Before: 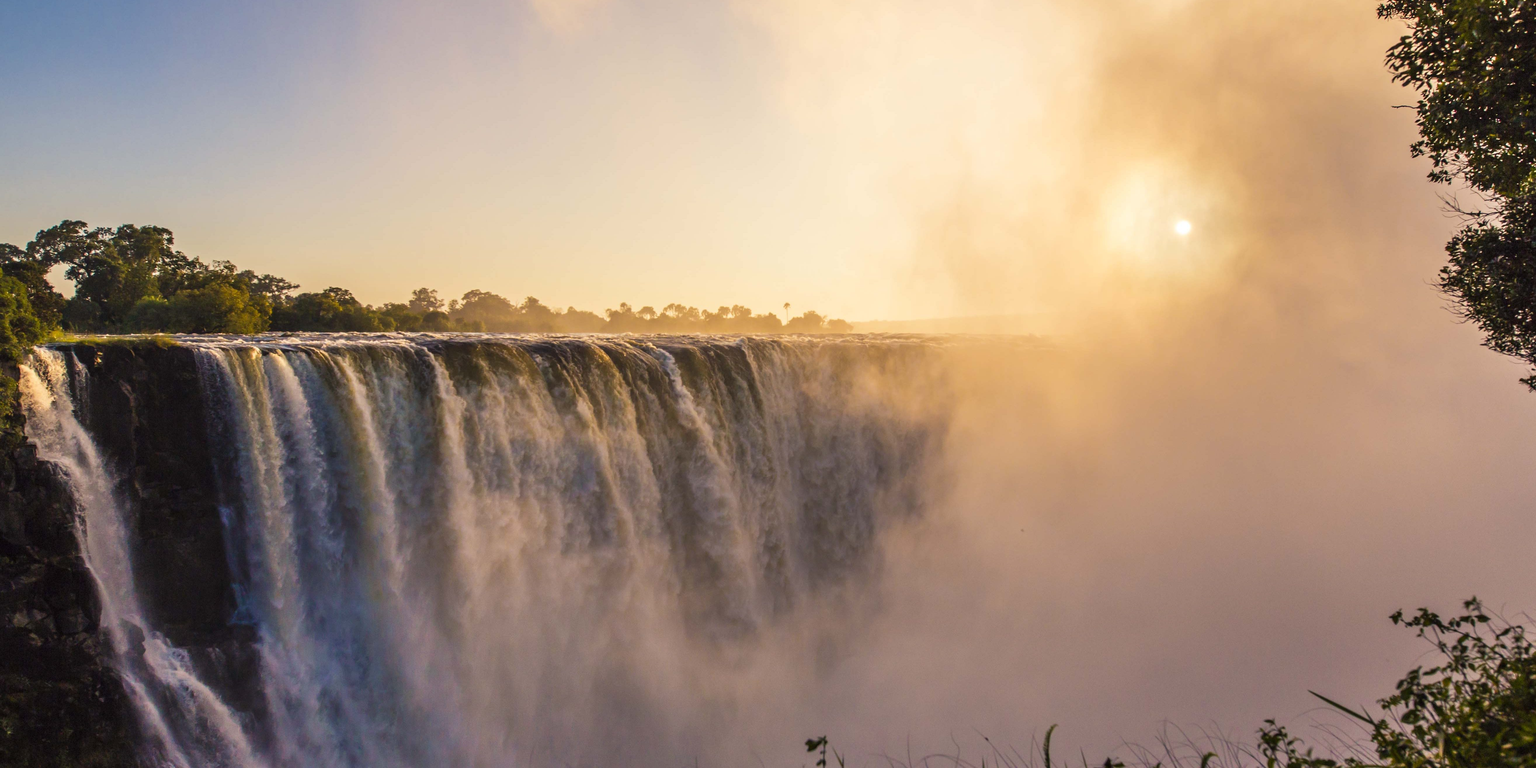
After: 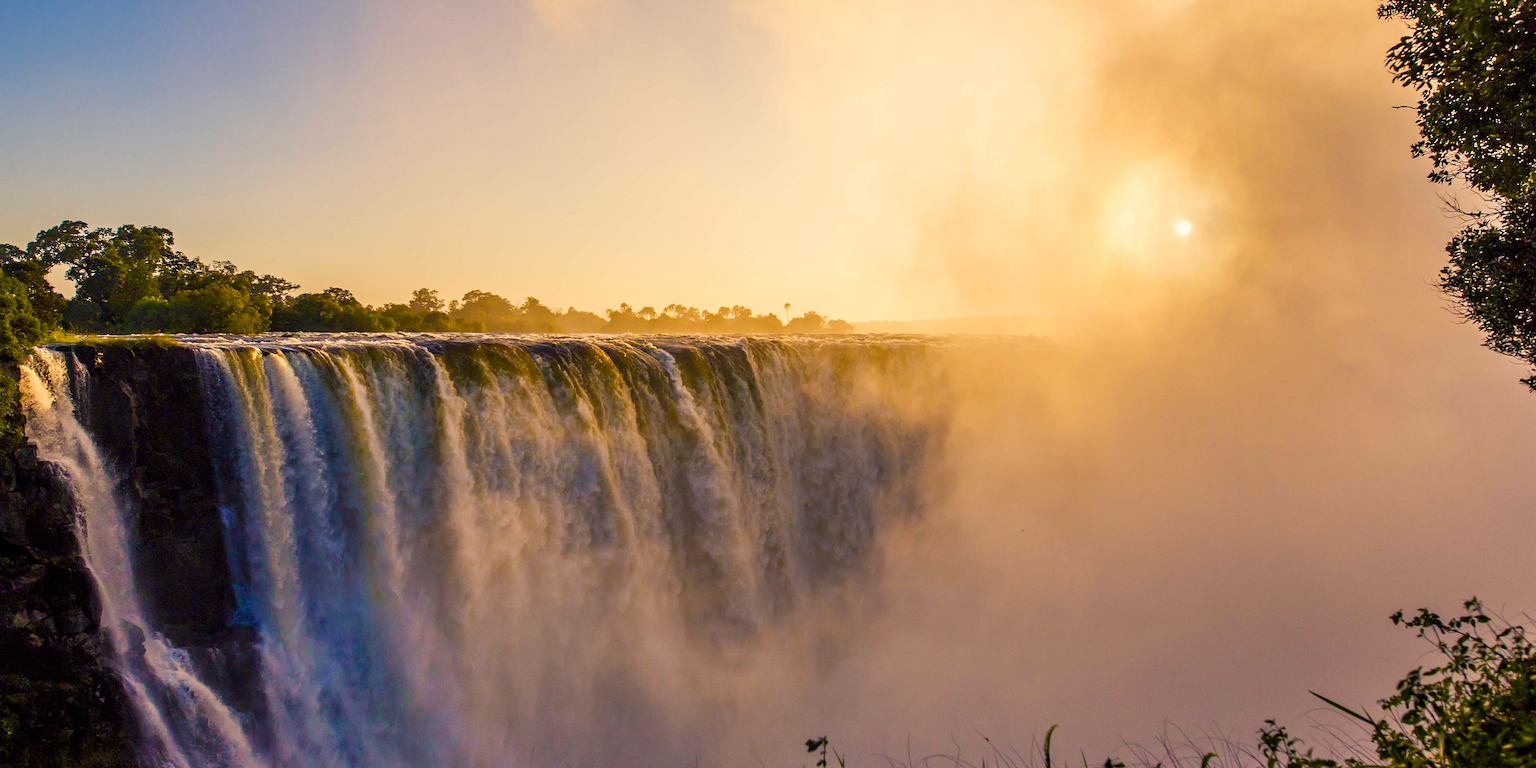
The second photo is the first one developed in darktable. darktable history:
color balance rgb: shadows lift › chroma 3%, shadows lift › hue 240.84°, highlights gain › chroma 3%, highlights gain › hue 73.2°, global offset › luminance -0.5%, perceptual saturation grading › global saturation 20%, perceptual saturation grading › highlights -25%, perceptual saturation grading › shadows 50%, global vibrance 25.26%
exposure: compensate highlight preservation false
sharpen: on, module defaults
